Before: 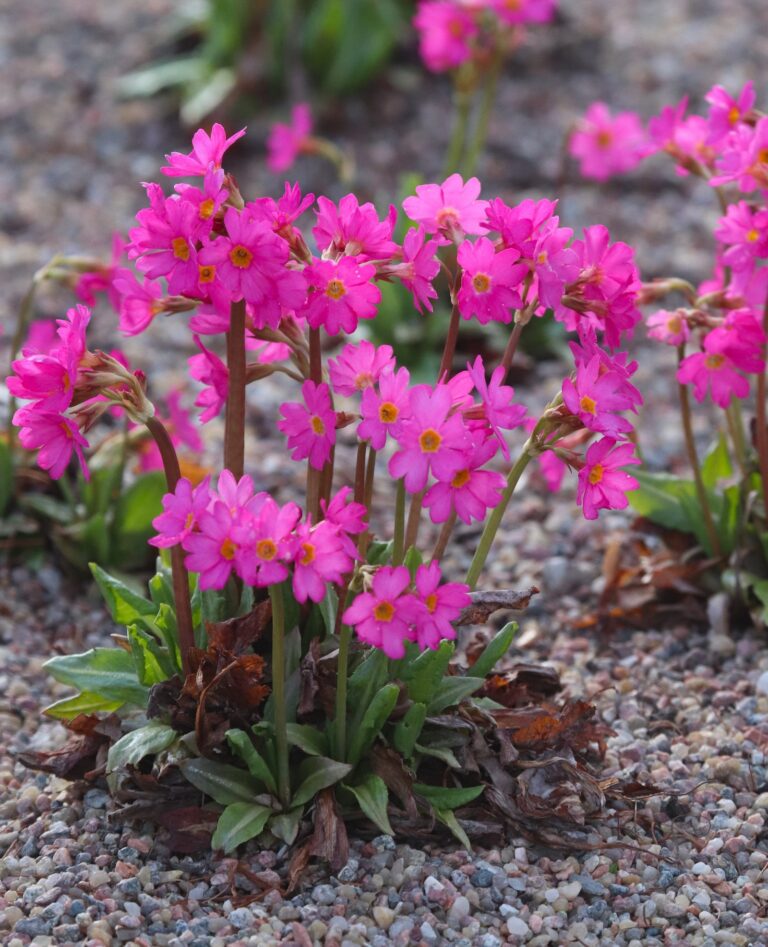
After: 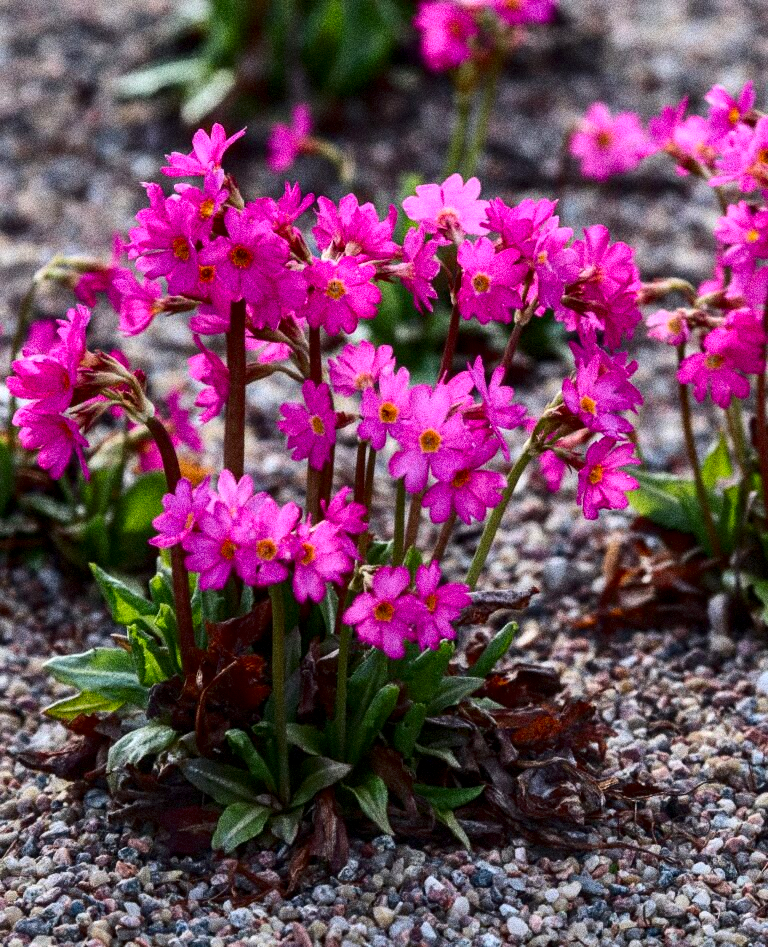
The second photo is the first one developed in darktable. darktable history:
grain: coarseness 14.49 ISO, strength 48.04%, mid-tones bias 35%
contrast brightness saturation: contrast 0.32, brightness -0.08, saturation 0.17
local contrast: highlights 55%, shadows 52%, detail 130%, midtone range 0.452
